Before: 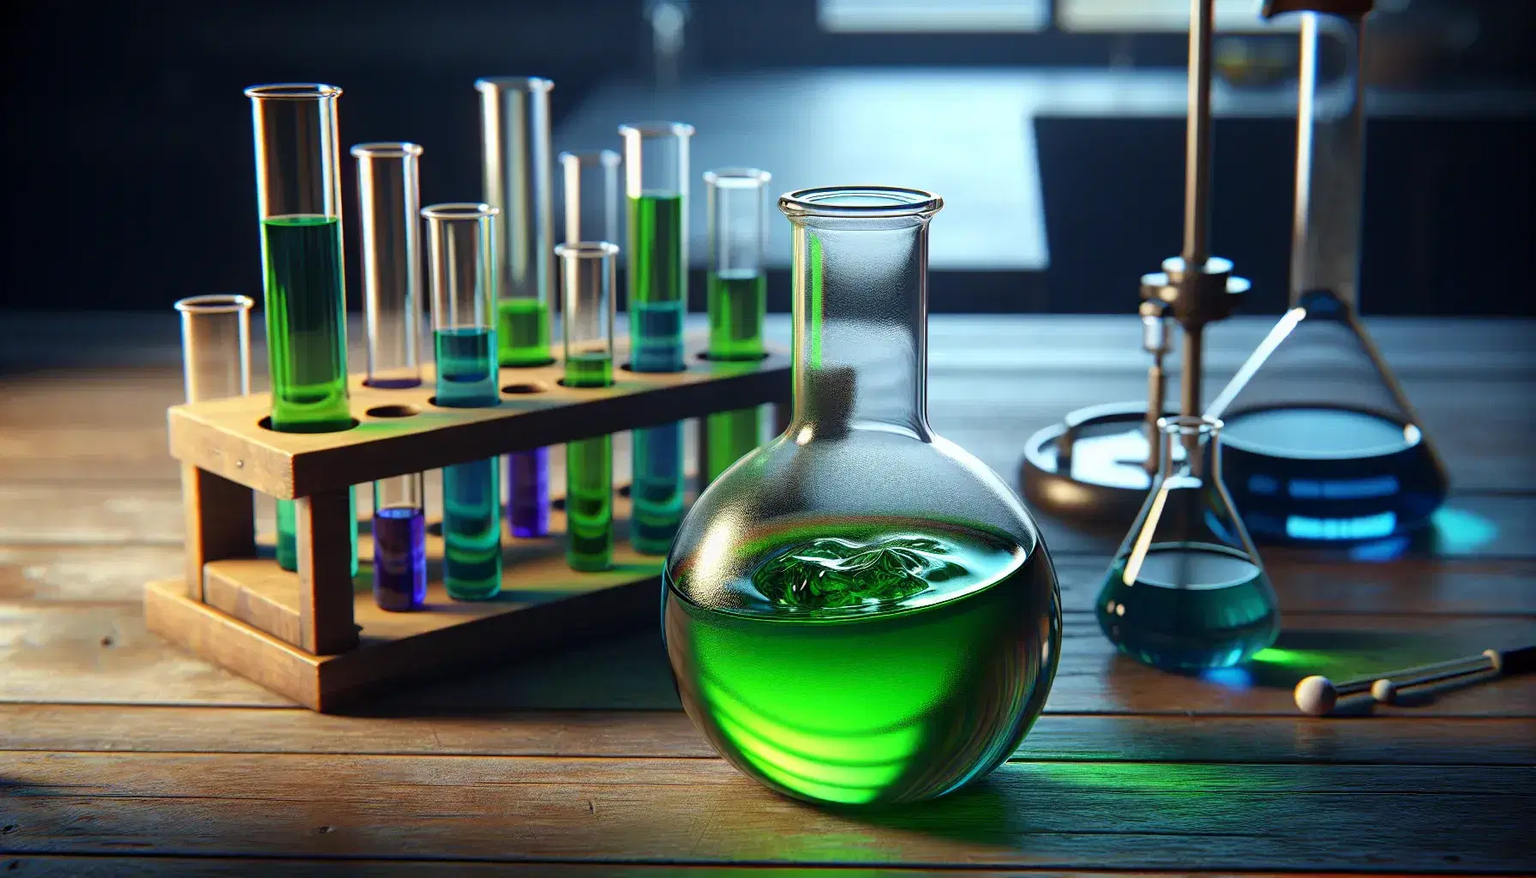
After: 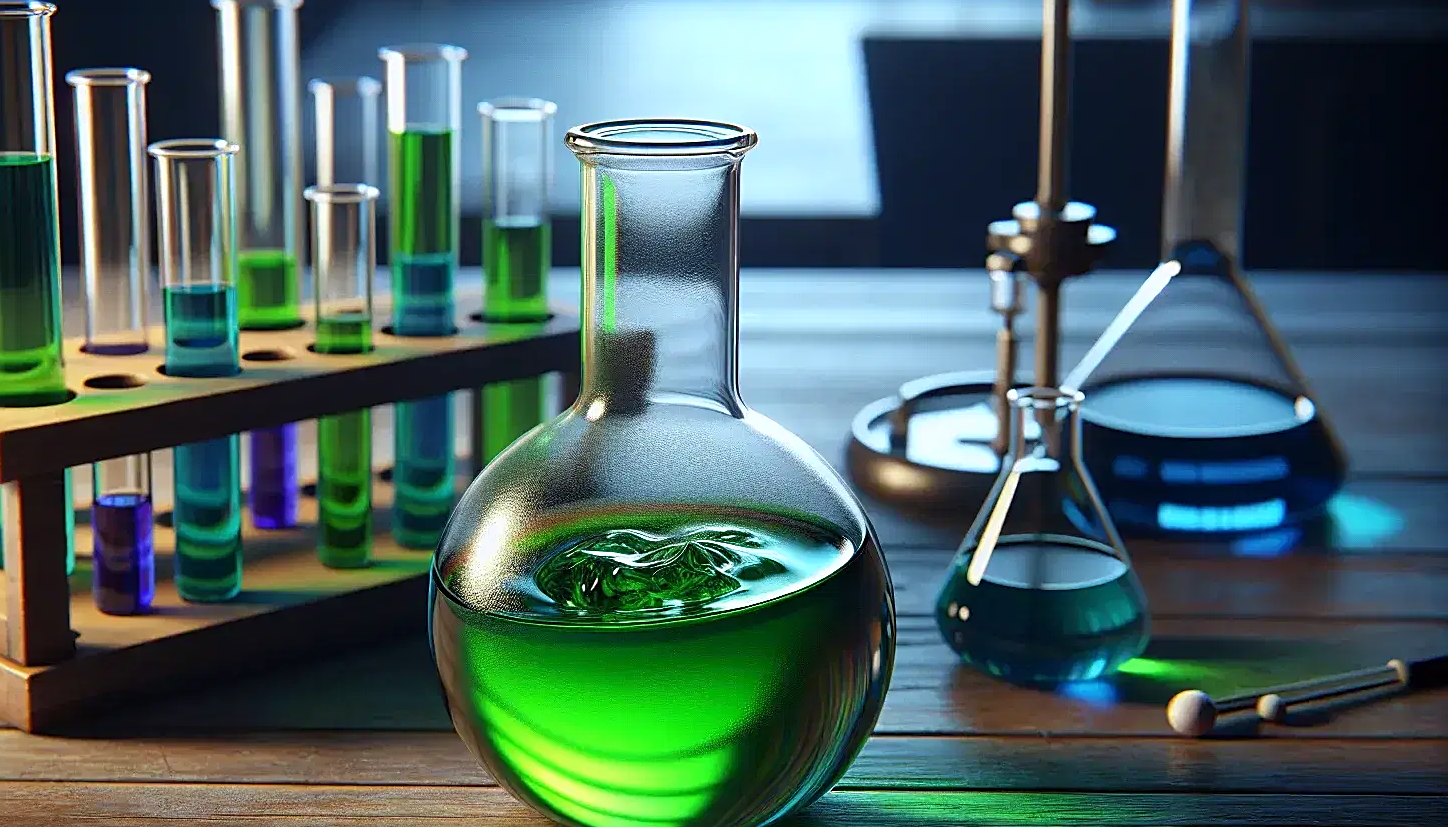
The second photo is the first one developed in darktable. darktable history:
crop: left 19.159%, top 9.58%, bottom 9.58%
white balance: red 0.983, blue 1.036
sharpen: on, module defaults
